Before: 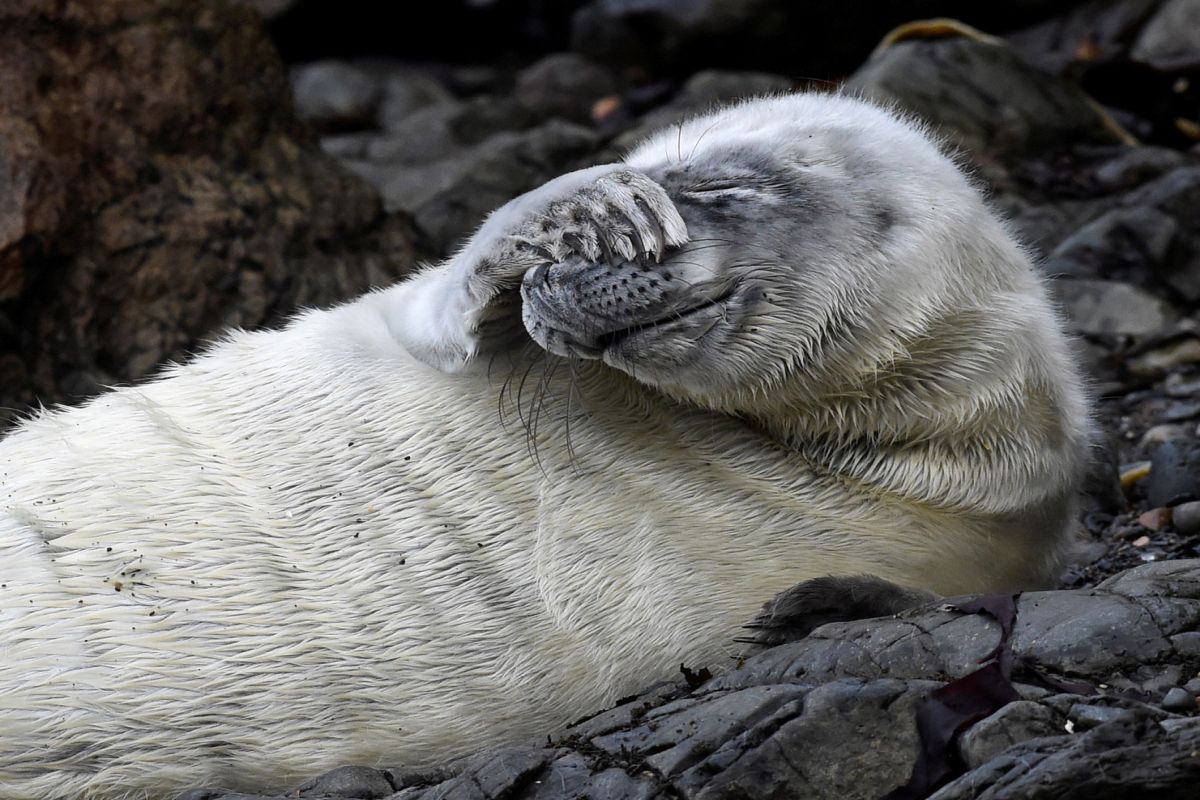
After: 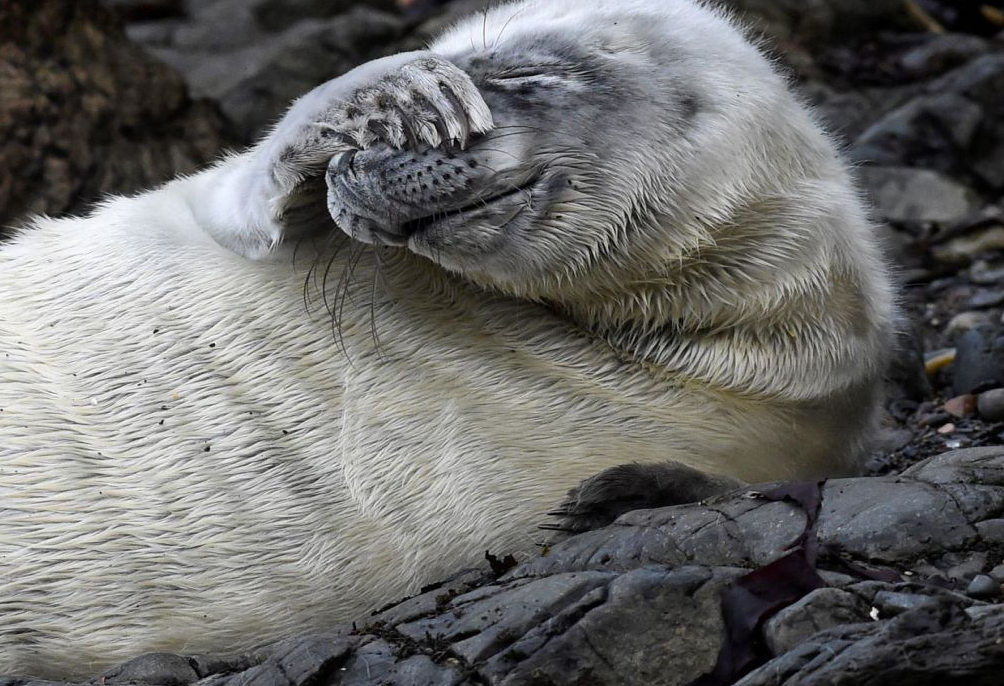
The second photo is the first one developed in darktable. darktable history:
rotate and perspective: automatic cropping original format, crop left 0, crop top 0
crop: left 16.315%, top 14.246%
